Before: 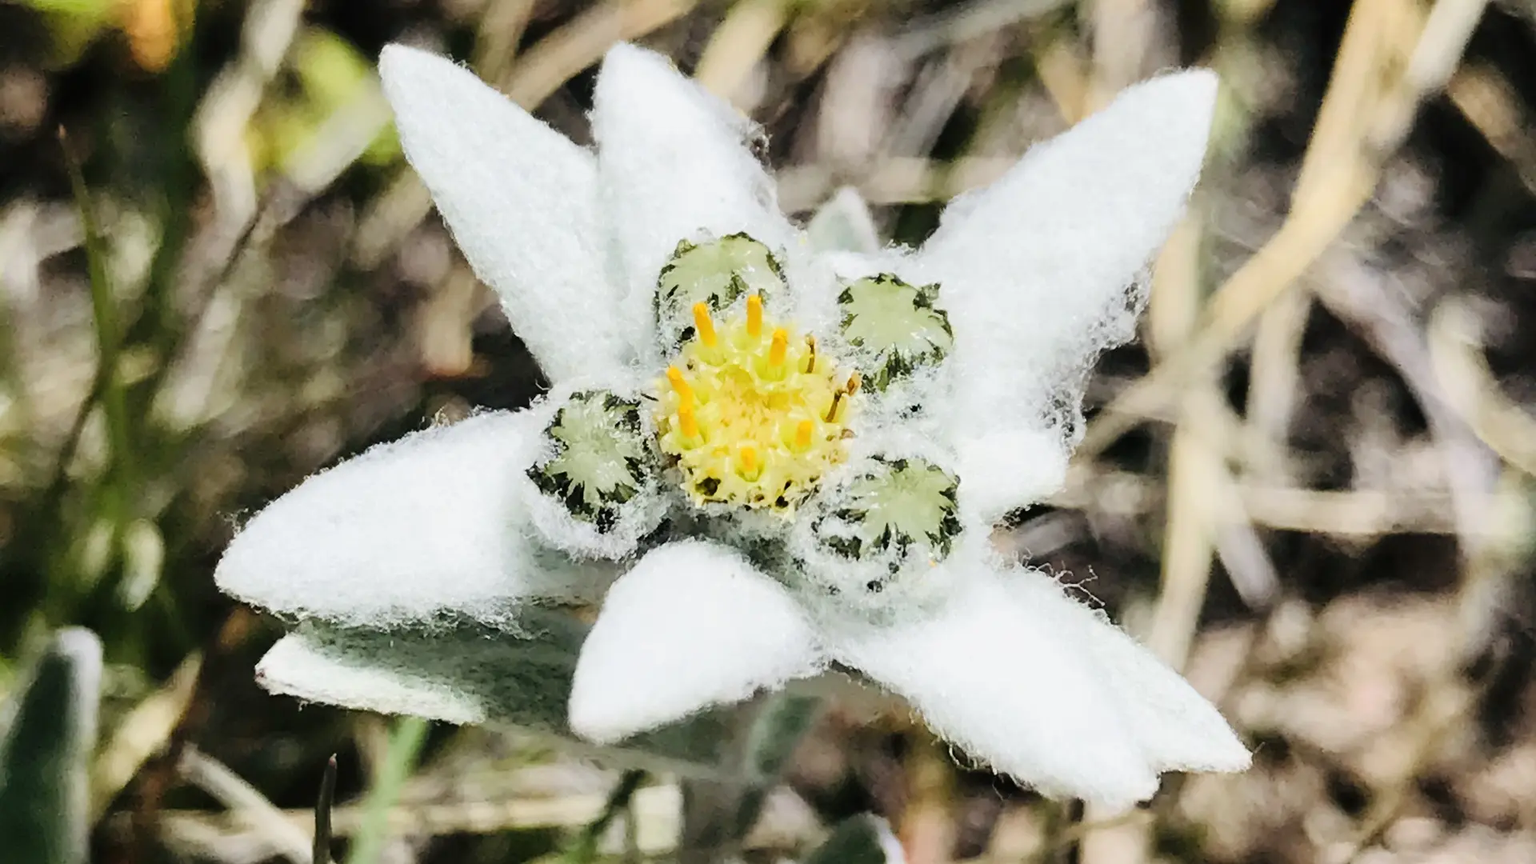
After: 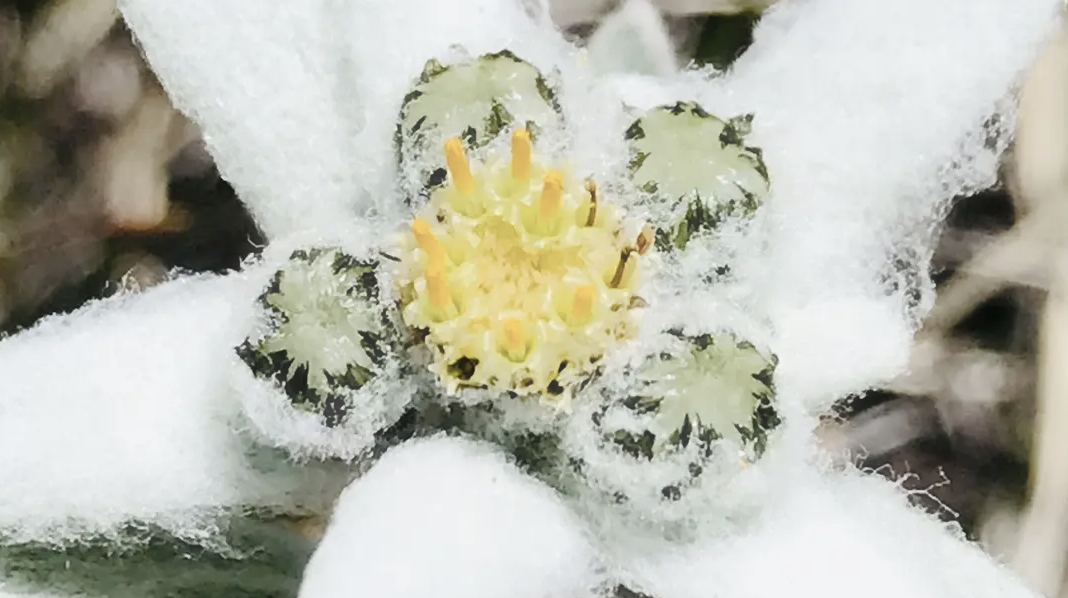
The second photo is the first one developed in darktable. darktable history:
crop and rotate: left 21.996%, top 22.389%, right 22.359%, bottom 22.178%
color zones: curves: ch0 [(0, 0.559) (0.153, 0.551) (0.229, 0.5) (0.429, 0.5) (0.571, 0.5) (0.714, 0.5) (0.857, 0.5) (1, 0.559)]; ch1 [(0, 0.417) (0.112, 0.336) (0.213, 0.26) (0.429, 0.34) (0.571, 0.35) (0.683, 0.331) (0.857, 0.344) (1, 0.417)]
color balance rgb: linear chroma grading › global chroma 14.587%, perceptual saturation grading › global saturation 0.906%, perceptual saturation grading › mid-tones 6.079%, perceptual saturation grading › shadows 71.863%
haze removal: strength -0.107, compatibility mode true, adaptive false
